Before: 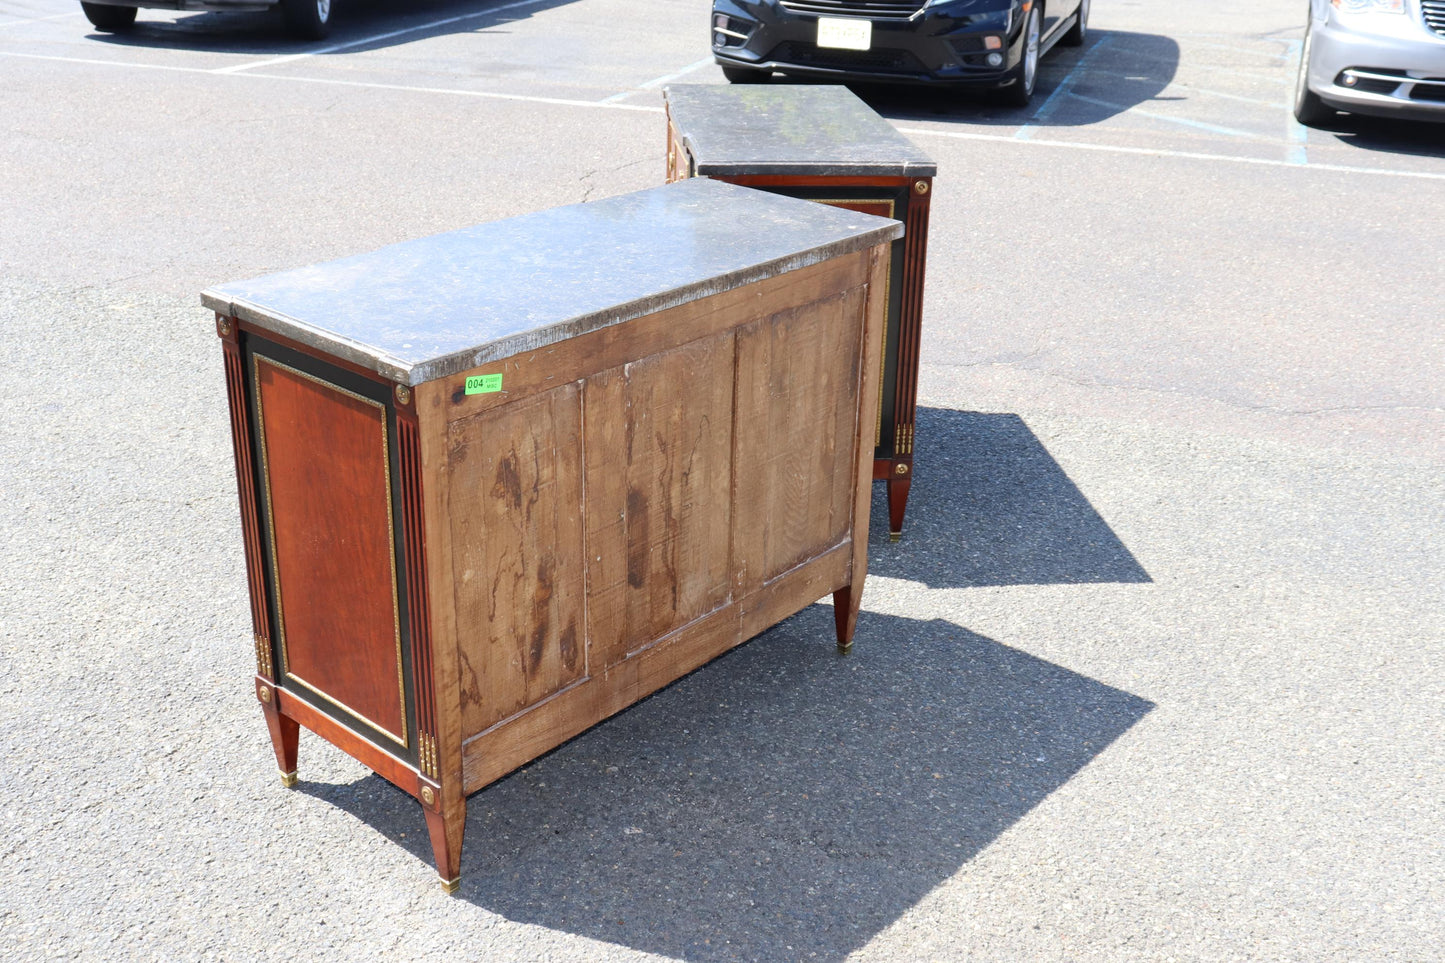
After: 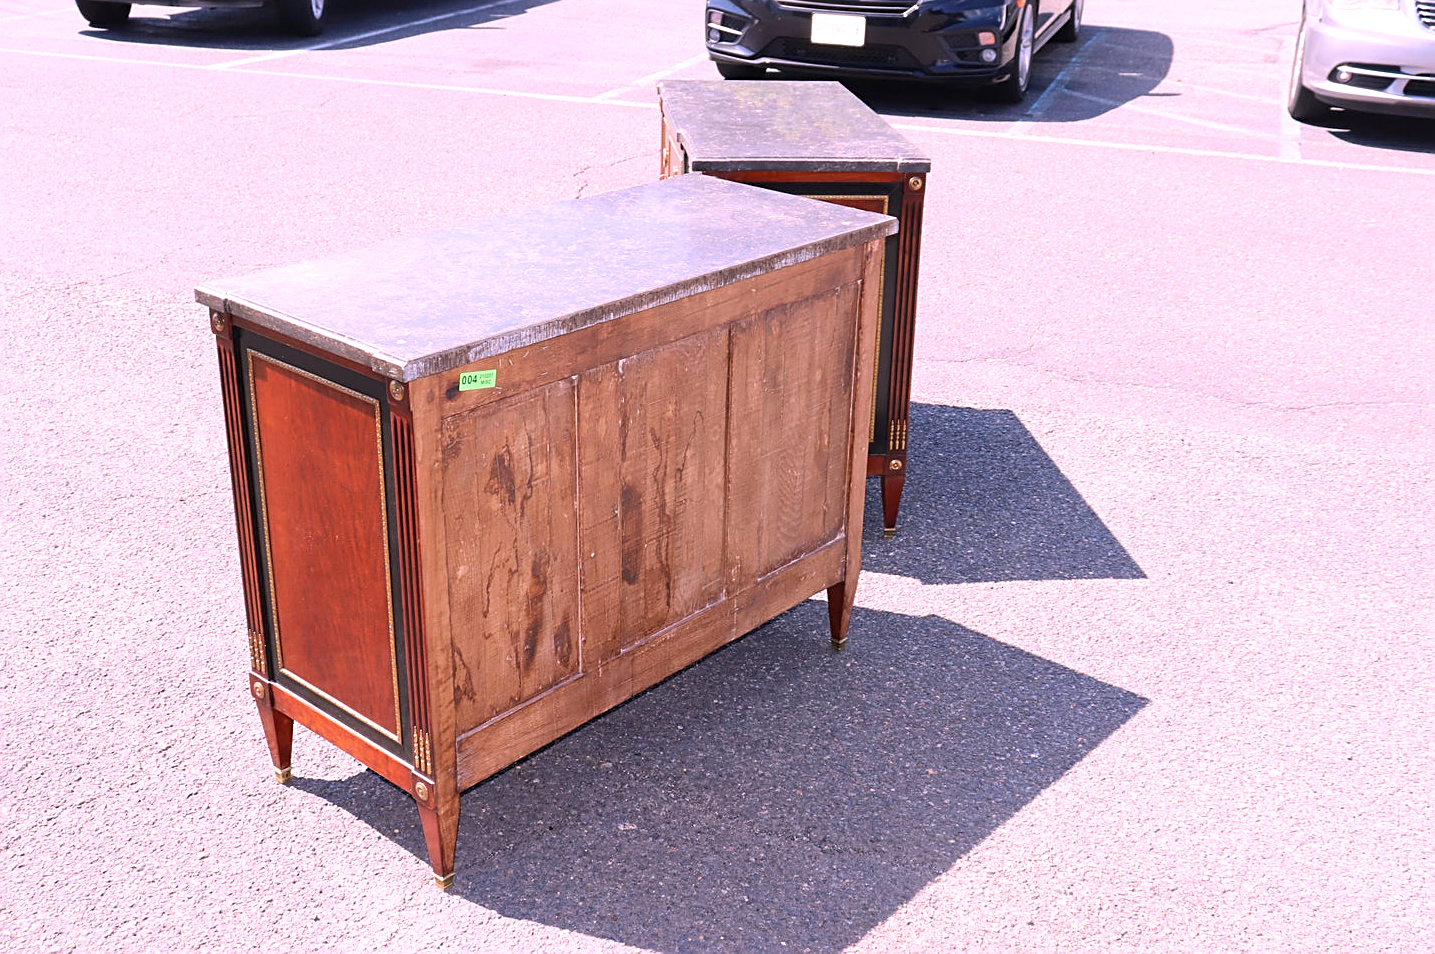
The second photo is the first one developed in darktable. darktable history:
sharpen: amount 0.55
crop: left 0.434%, top 0.485%, right 0.244%, bottom 0.386%
white balance: red 1.188, blue 1.11
